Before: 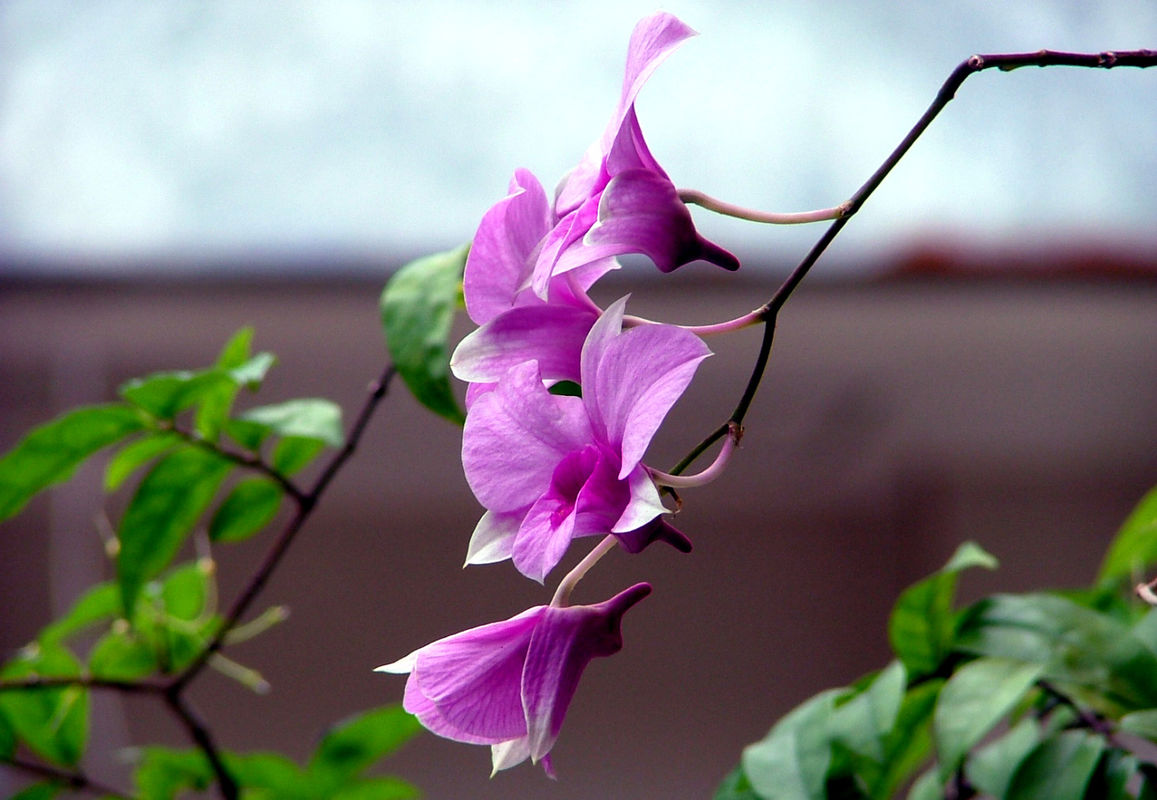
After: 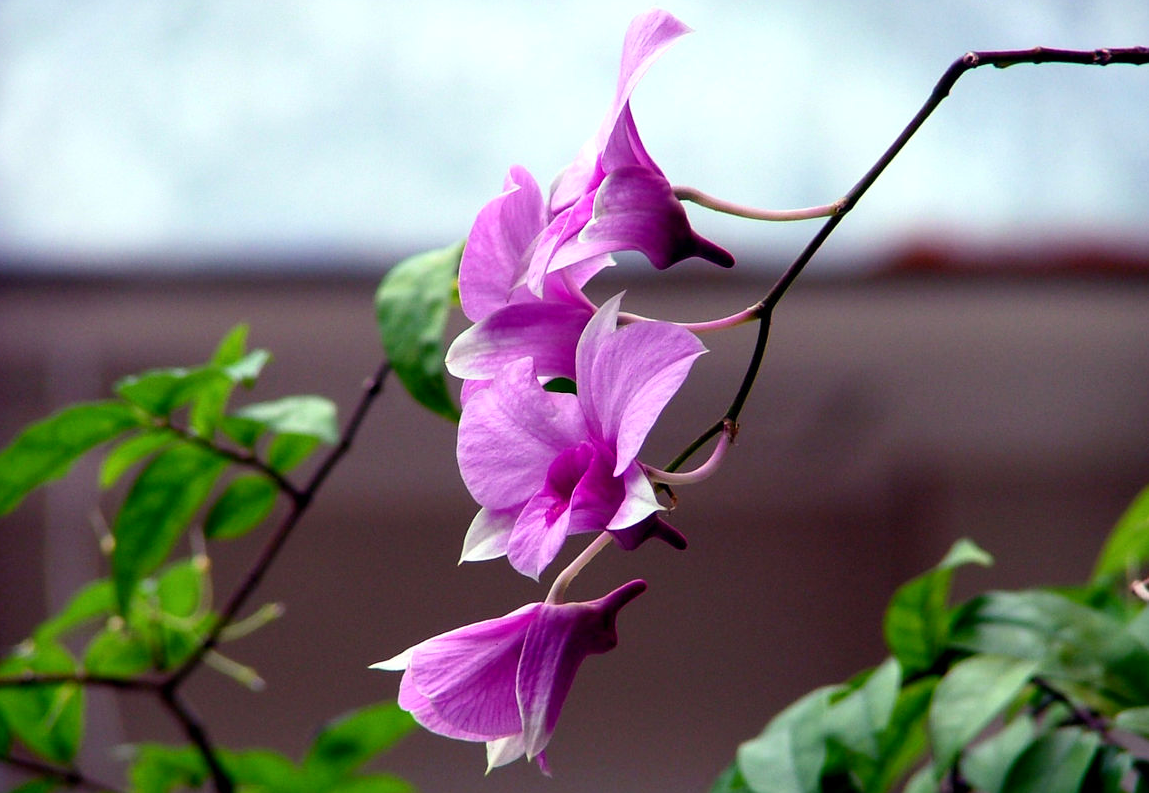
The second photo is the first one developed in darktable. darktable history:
contrast brightness saturation: contrast 0.1, brightness 0.02, saturation 0.02
crop: left 0.434%, top 0.485%, right 0.244%, bottom 0.386%
